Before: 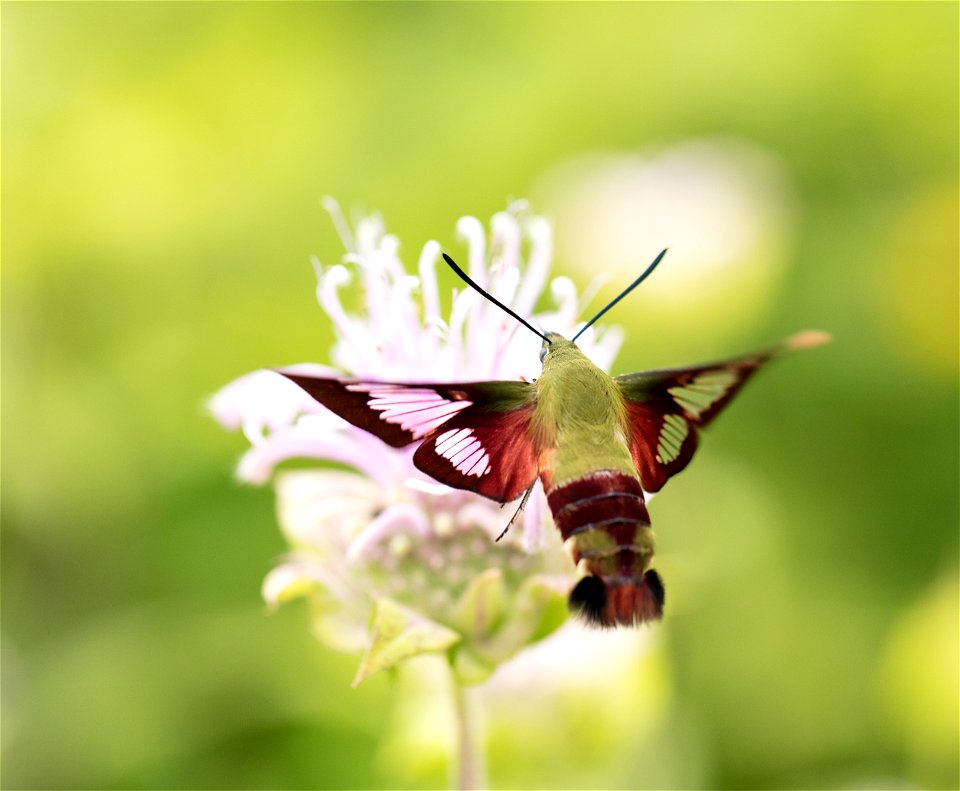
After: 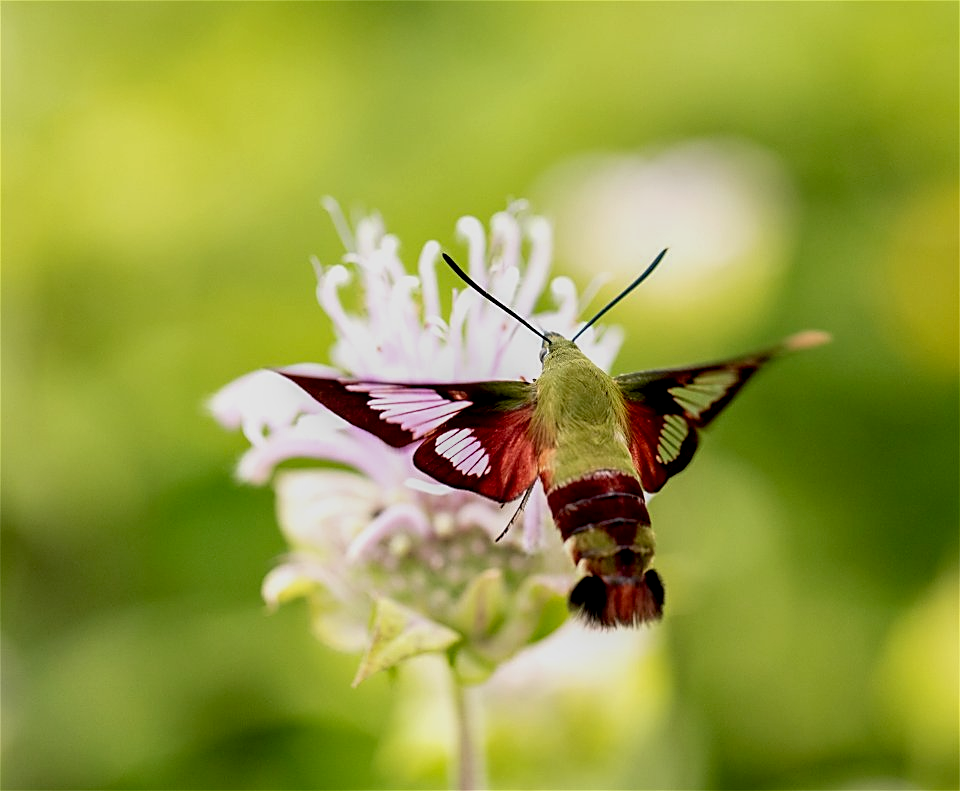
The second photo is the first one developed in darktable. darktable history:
sharpen: on, module defaults
exposure: black level correction 0.011, exposure -0.482 EV, compensate exposure bias true, compensate highlight preservation false
local contrast: detail 130%
